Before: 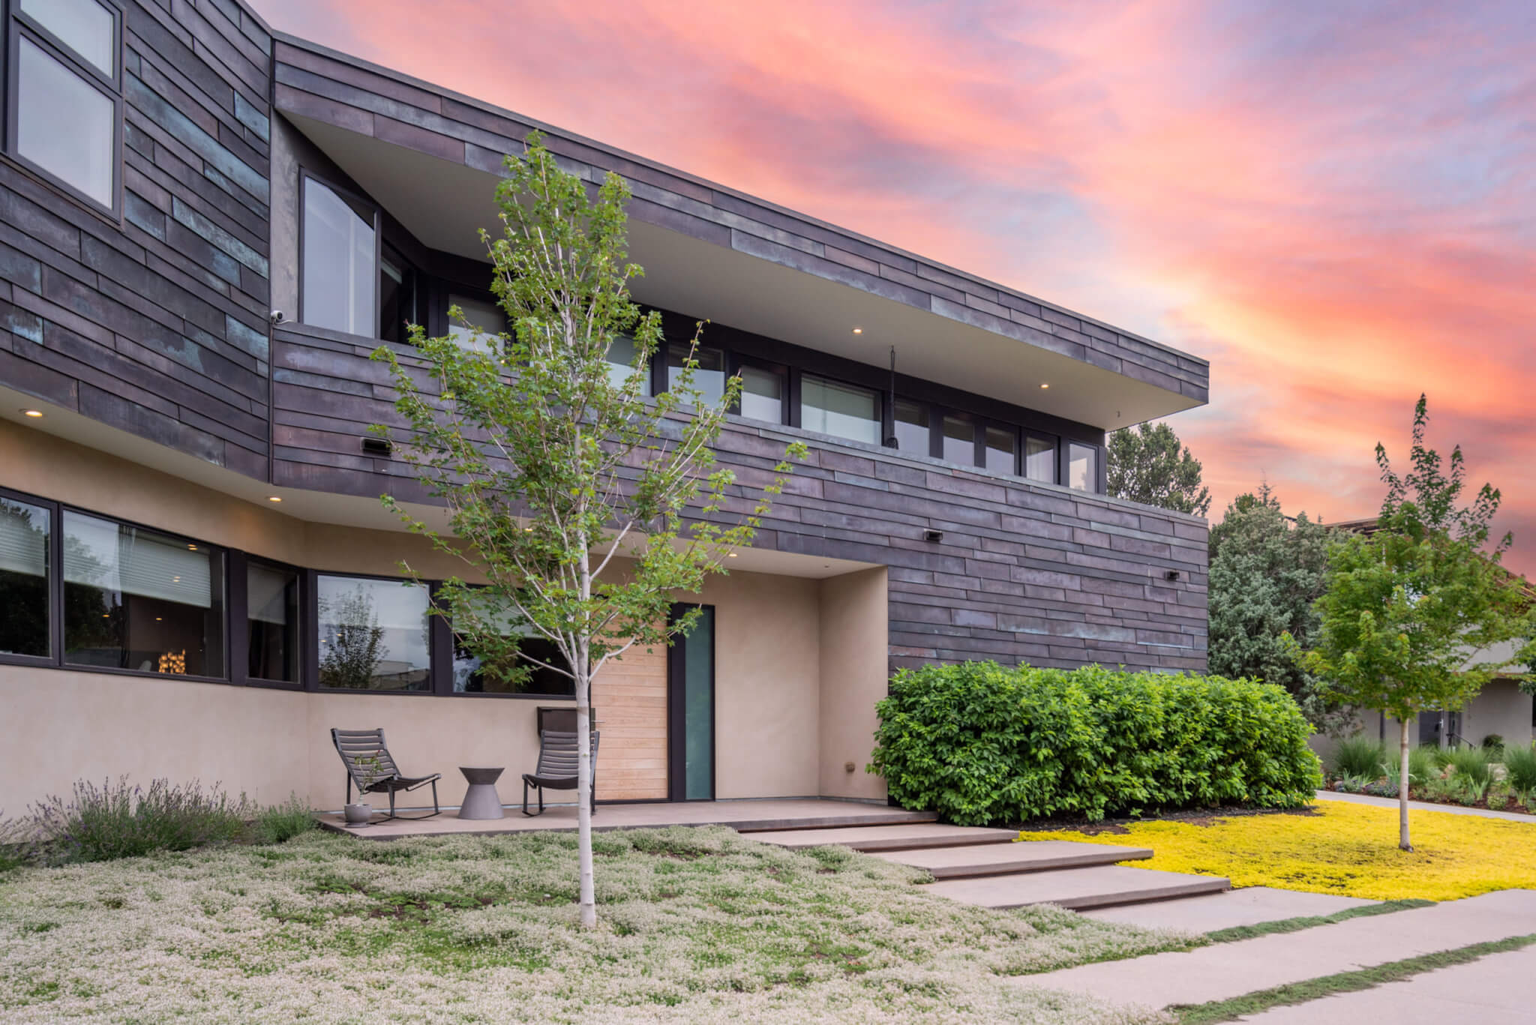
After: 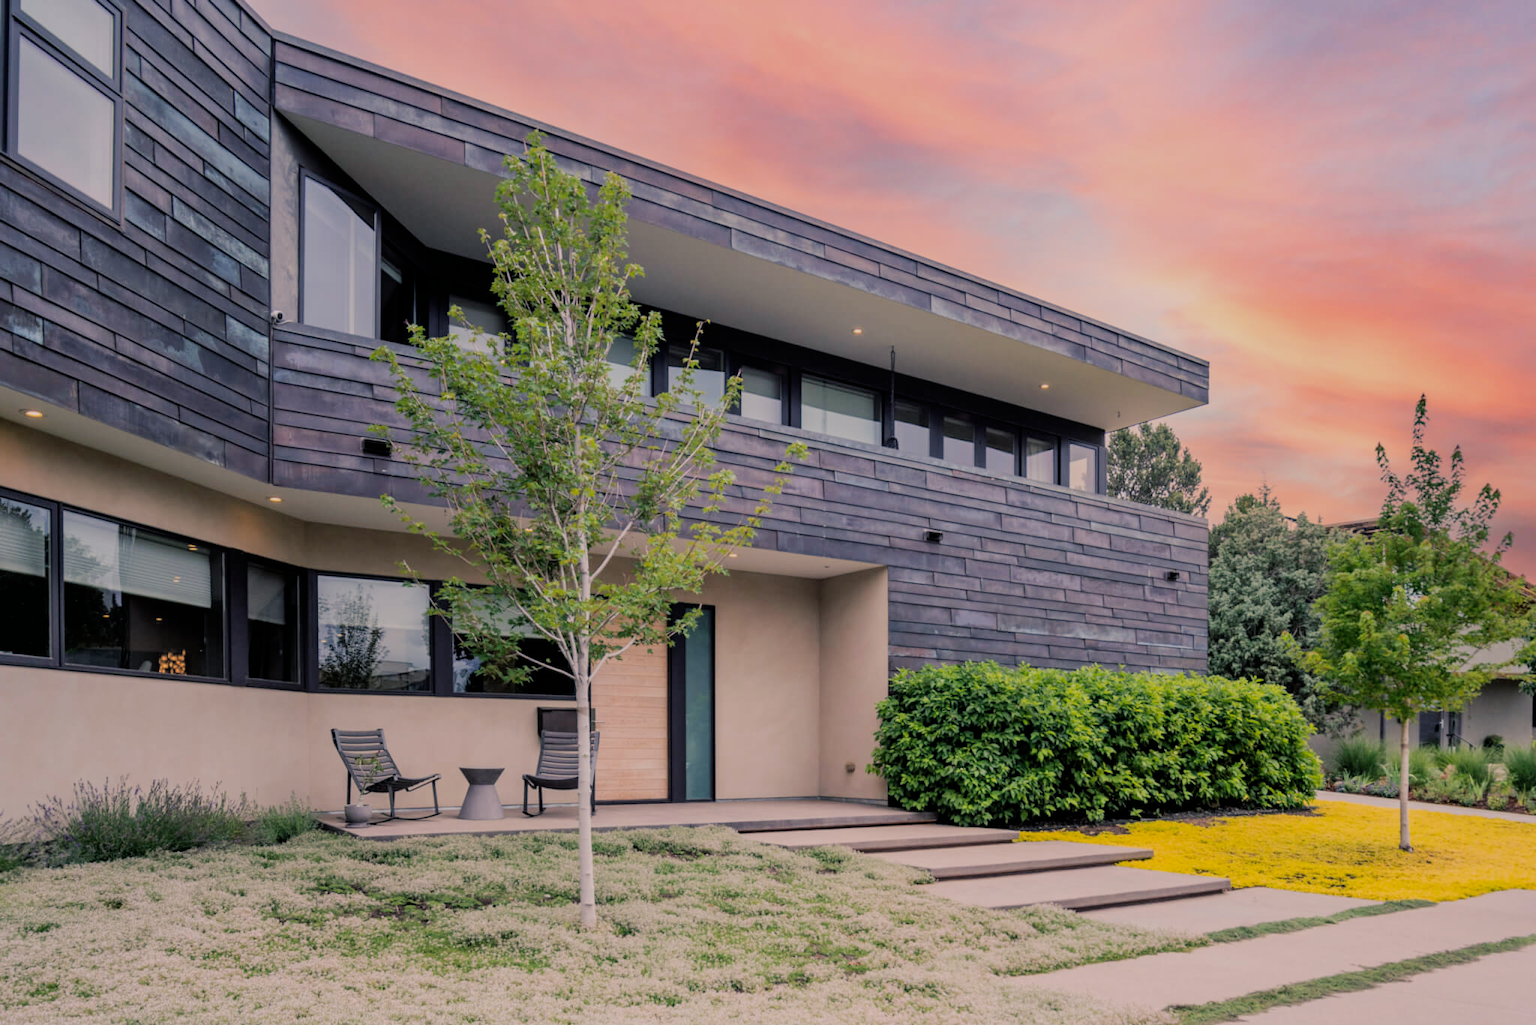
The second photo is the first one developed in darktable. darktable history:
color balance rgb: shadows lift › chroma 5.41%, shadows lift › hue 240°, highlights gain › chroma 3.74%, highlights gain › hue 60°, saturation formula JzAzBz (2021)
filmic rgb: black relative exposure -6.68 EV, white relative exposure 4.56 EV, hardness 3.25
